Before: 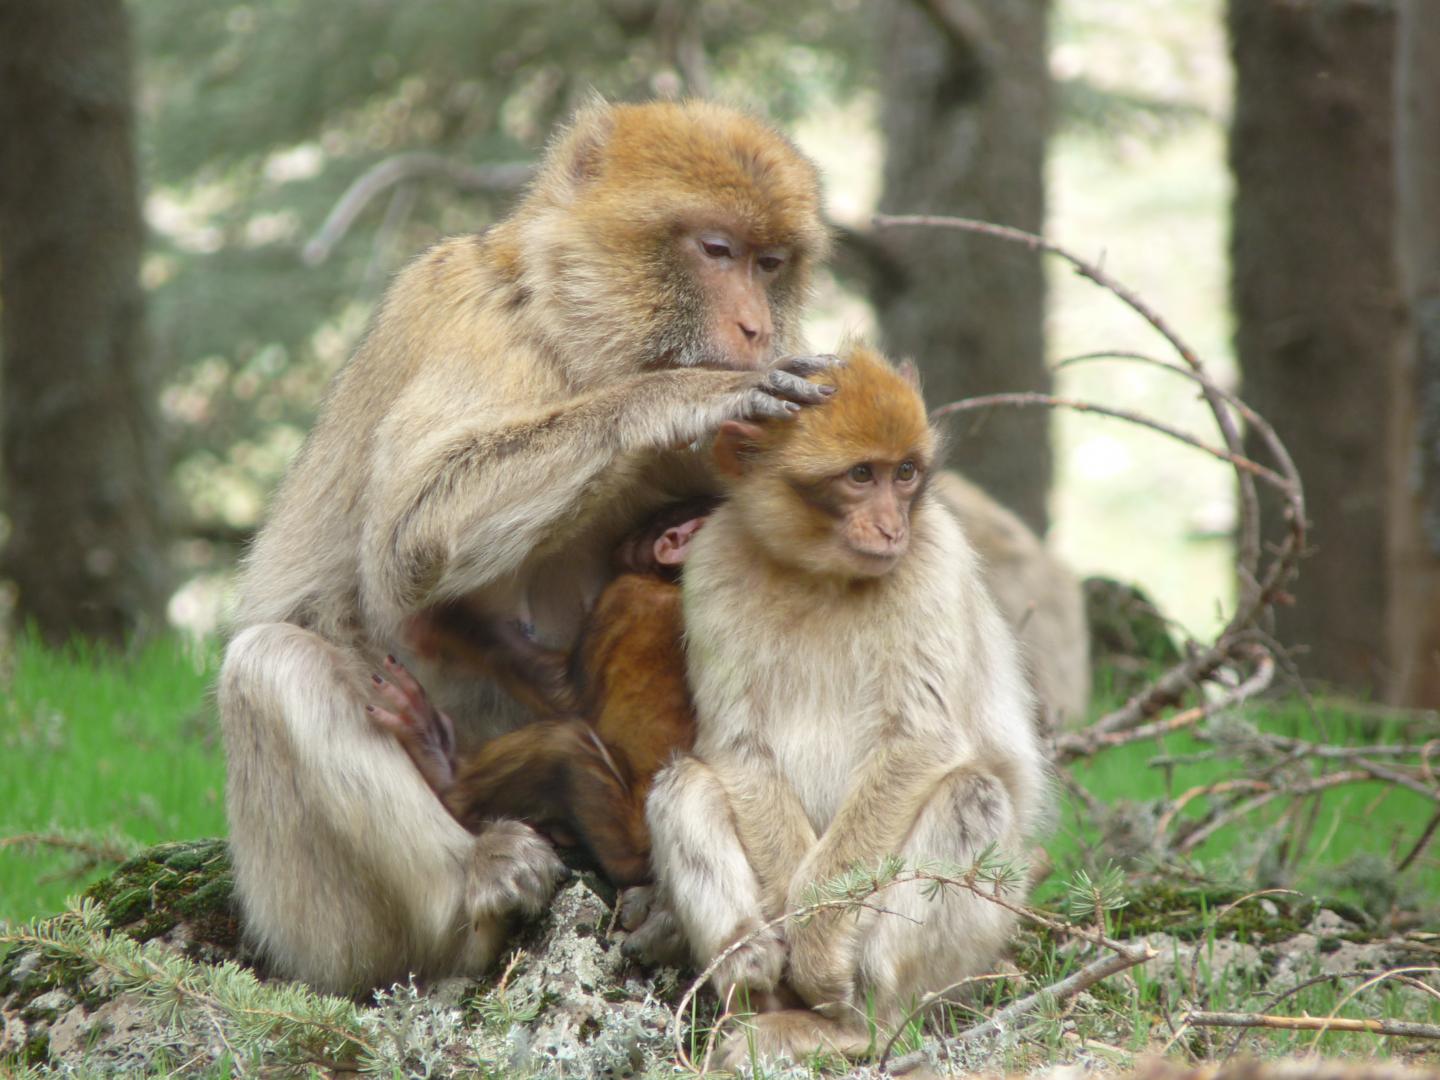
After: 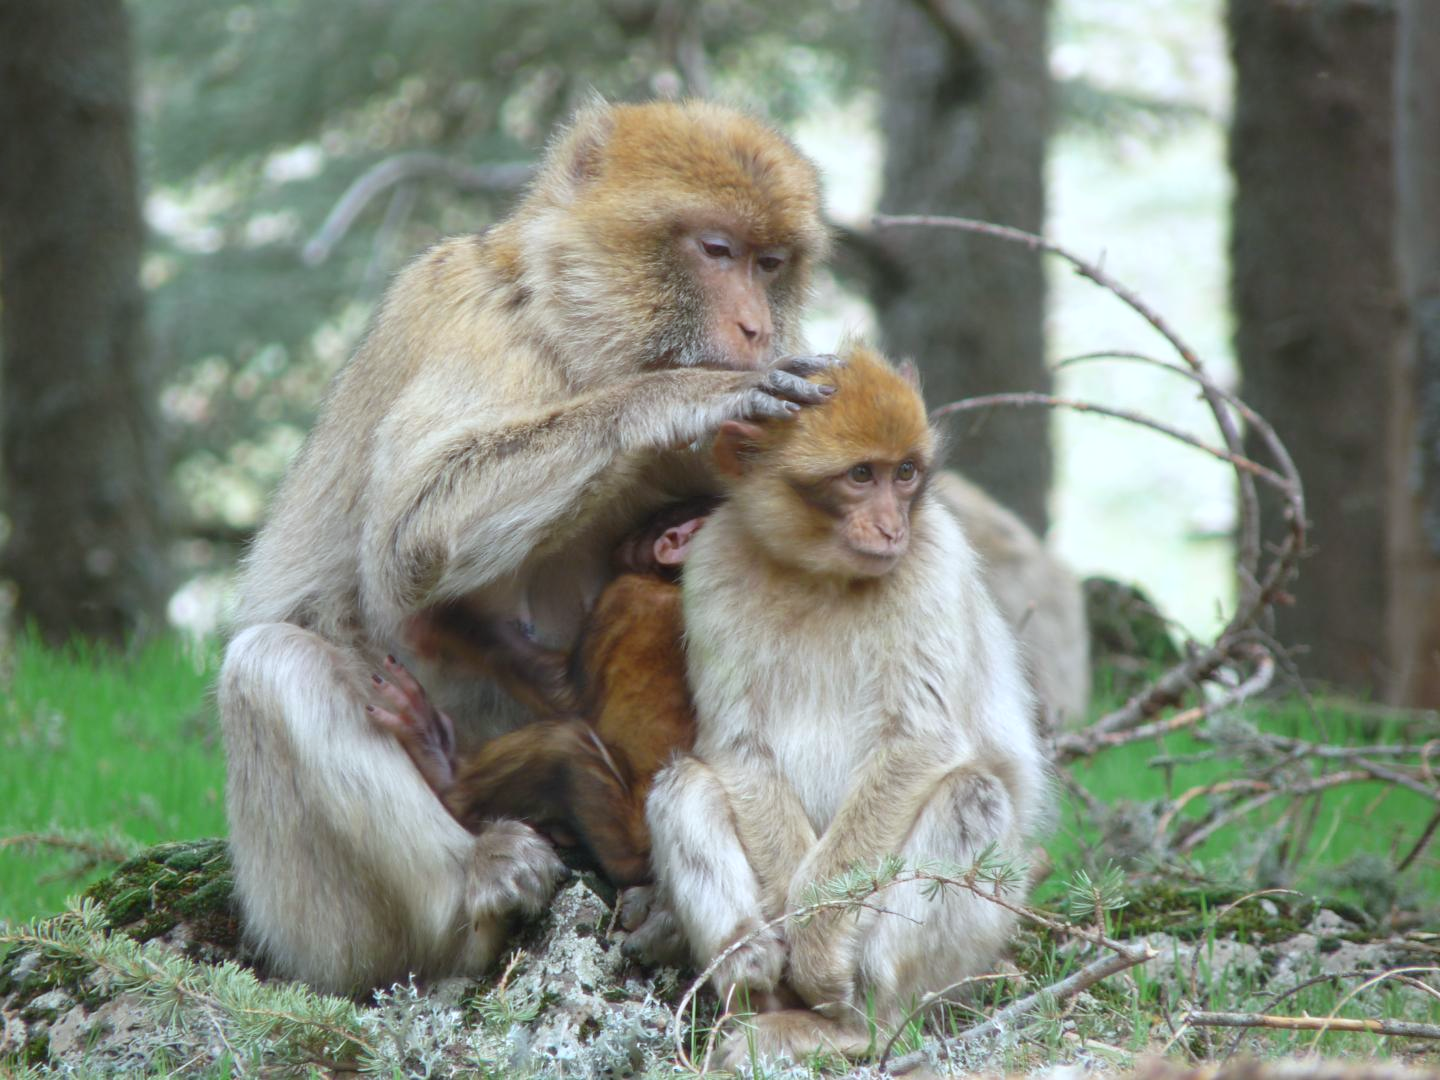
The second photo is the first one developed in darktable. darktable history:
tone equalizer: mask exposure compensation -0.488 EV
color calibration: x 0.37, y 0.382, temperature 4307.25 K
